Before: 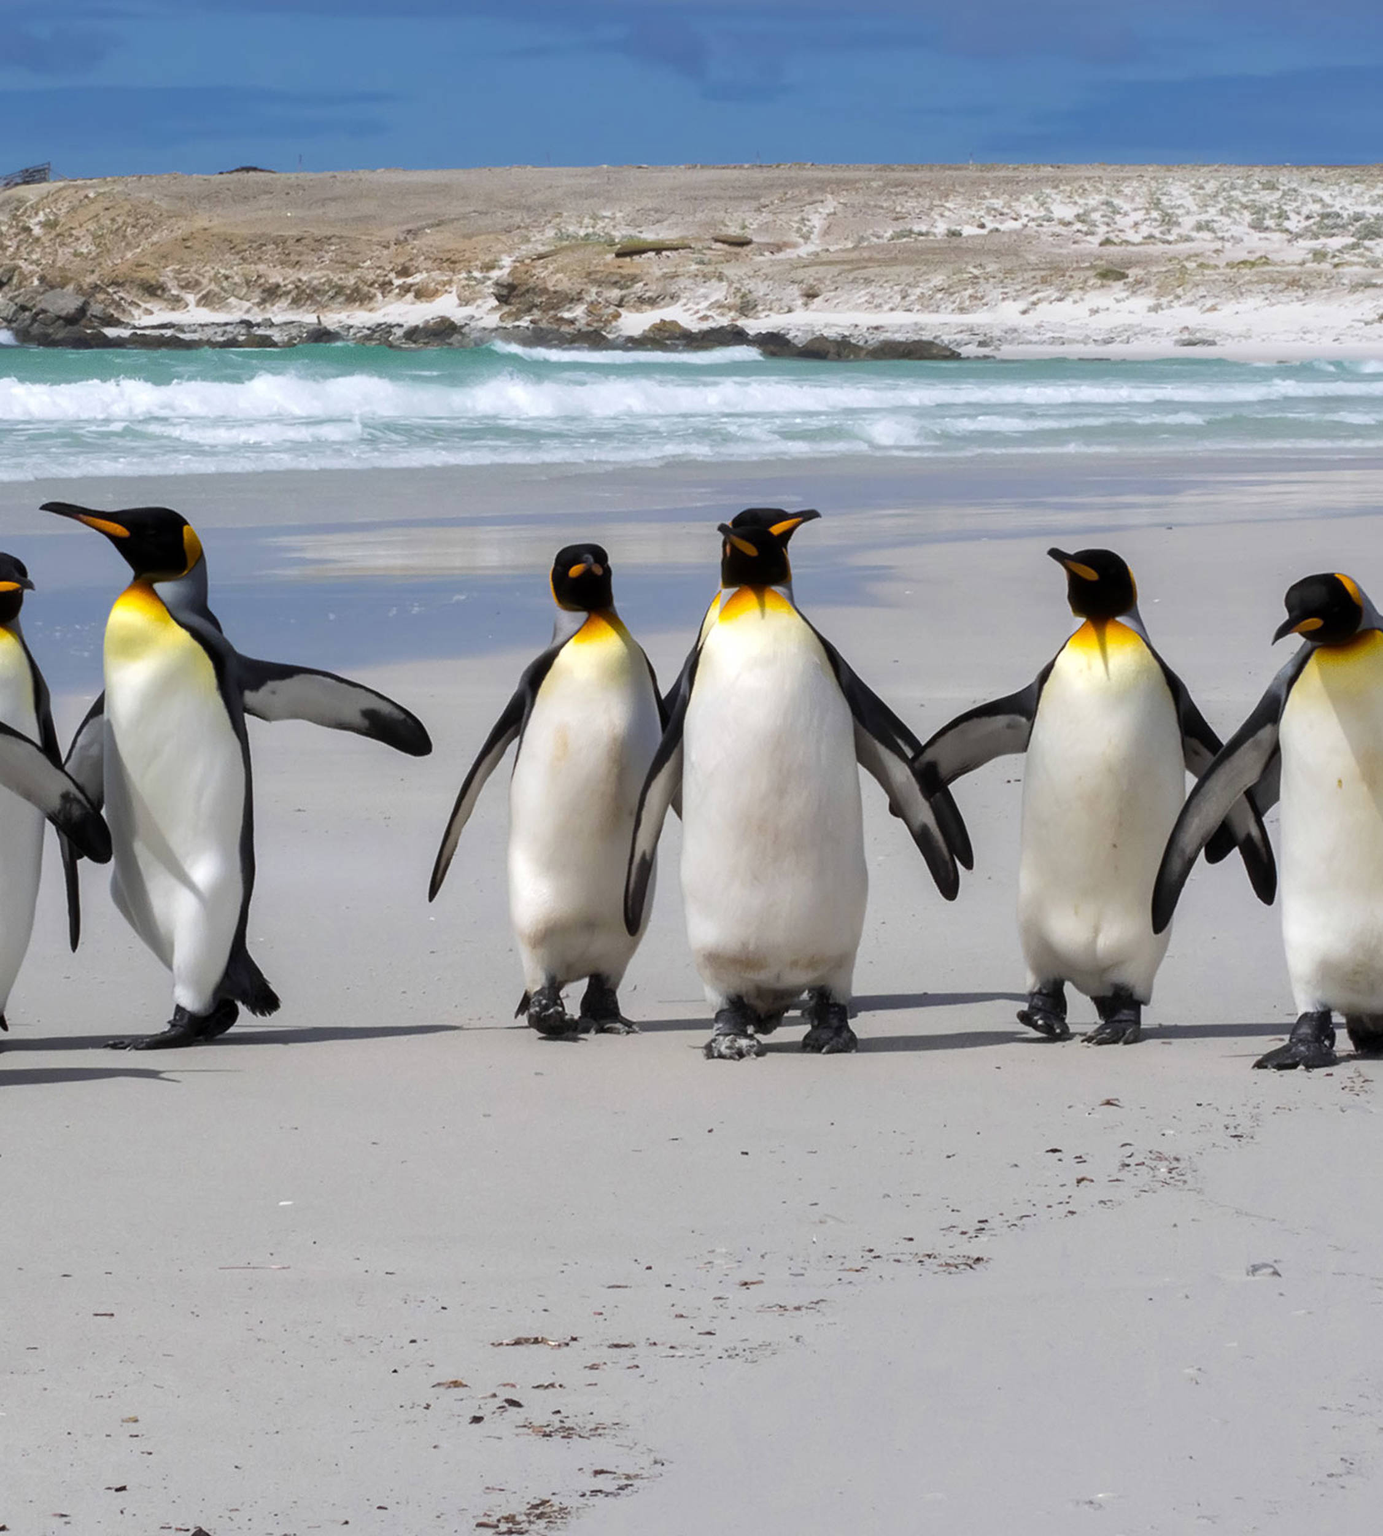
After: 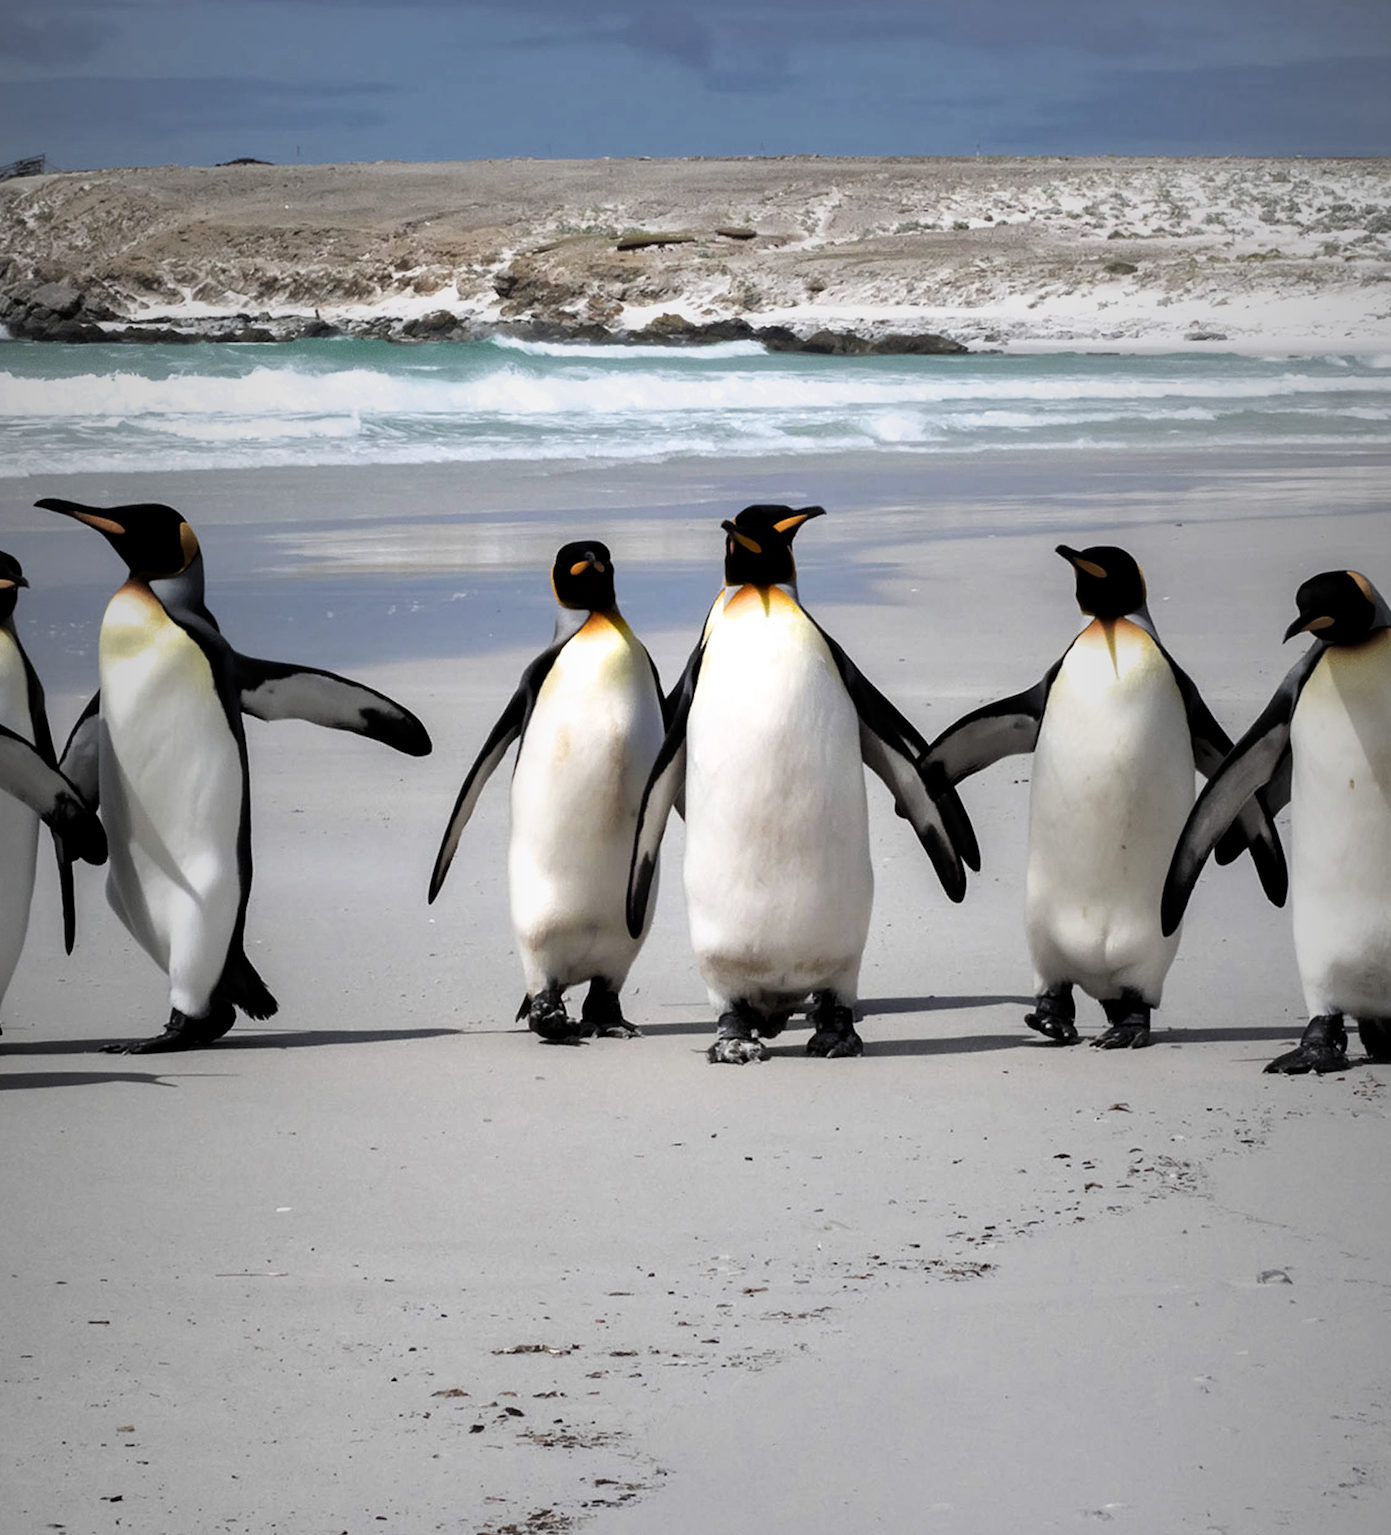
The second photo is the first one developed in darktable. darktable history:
crop: left 0.481%, top 0.719%, right 0.195%, bottom 0.629%
vignetting: fall-off start 19.19%, fall-off radius 136.98%, width/height ratio 0.617, shape 0.58
filmic rgb: black relative exposure -8.28 EV, white relative exposure 2.2 EV, threshold 5.98 EV, target white luminance 99.938%, hardness 7.18, latitude 75.62%, contrast 1.324, highlights saturation mix -1.54%, shadows ↔ highlights balance 30.37%, color science v6 (2022), enable highlight reconstruction true
